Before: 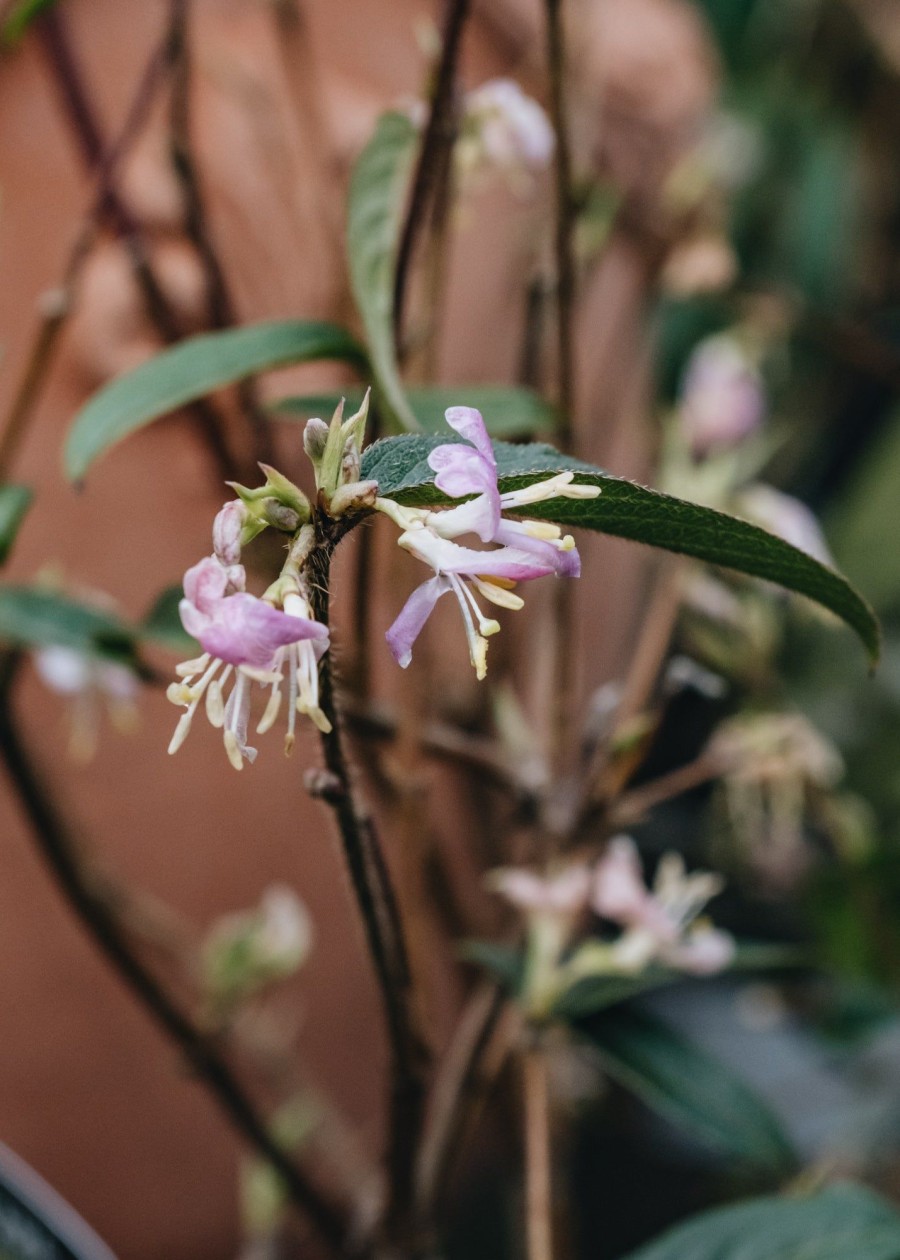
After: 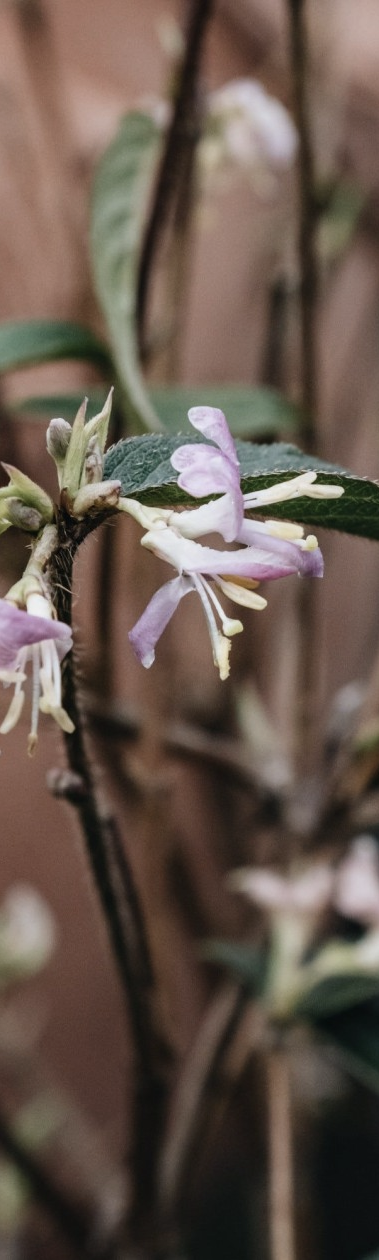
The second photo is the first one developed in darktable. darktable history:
crop: left 28.583%, right 29.231%
contrast brightness saturation: contrast 0.1, saturation -0.3
